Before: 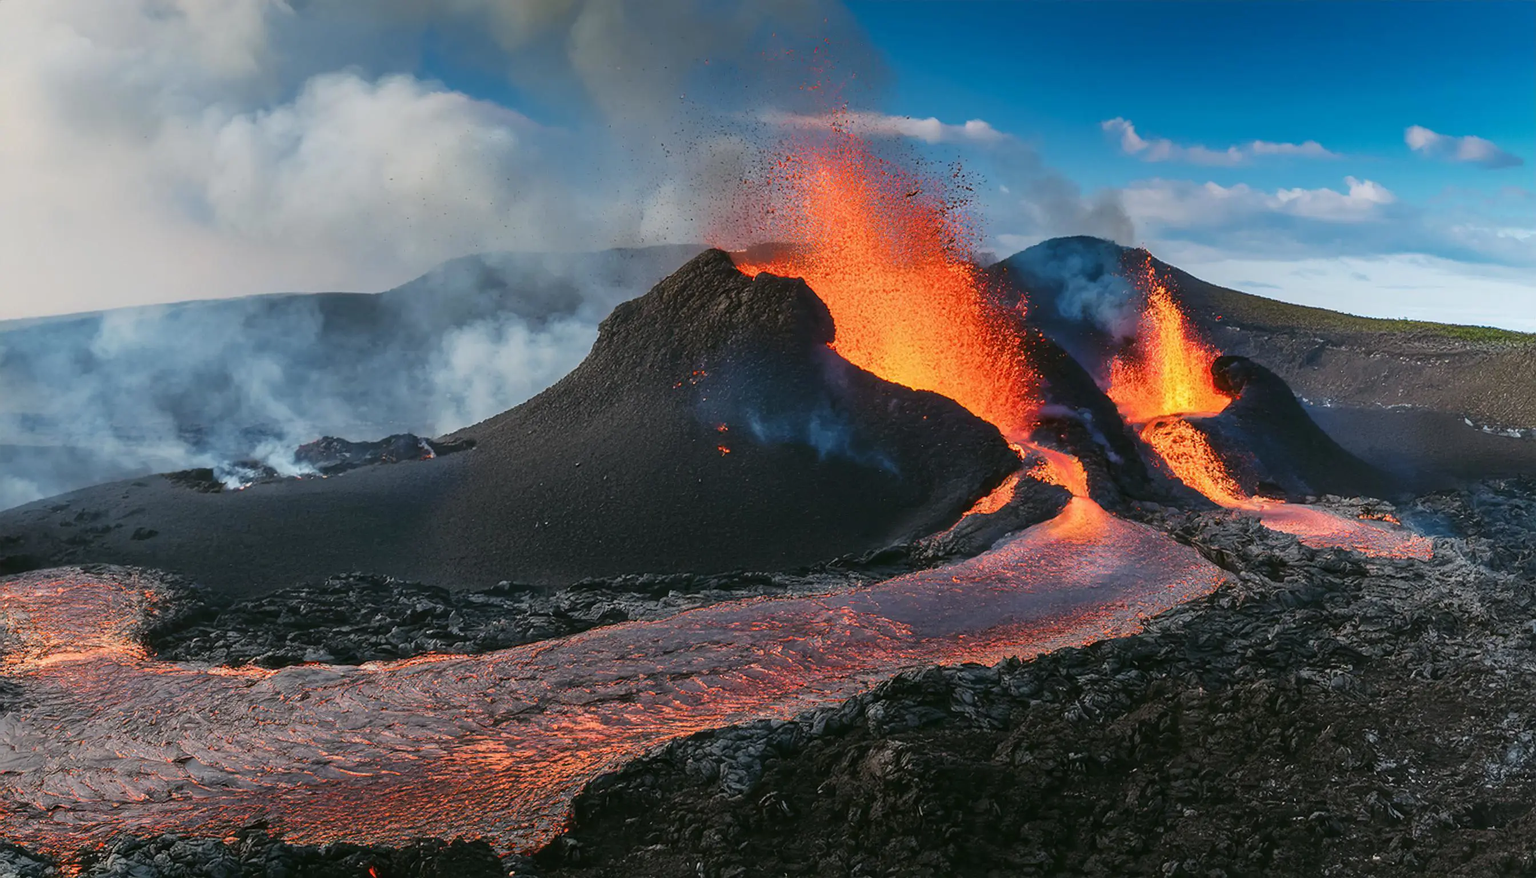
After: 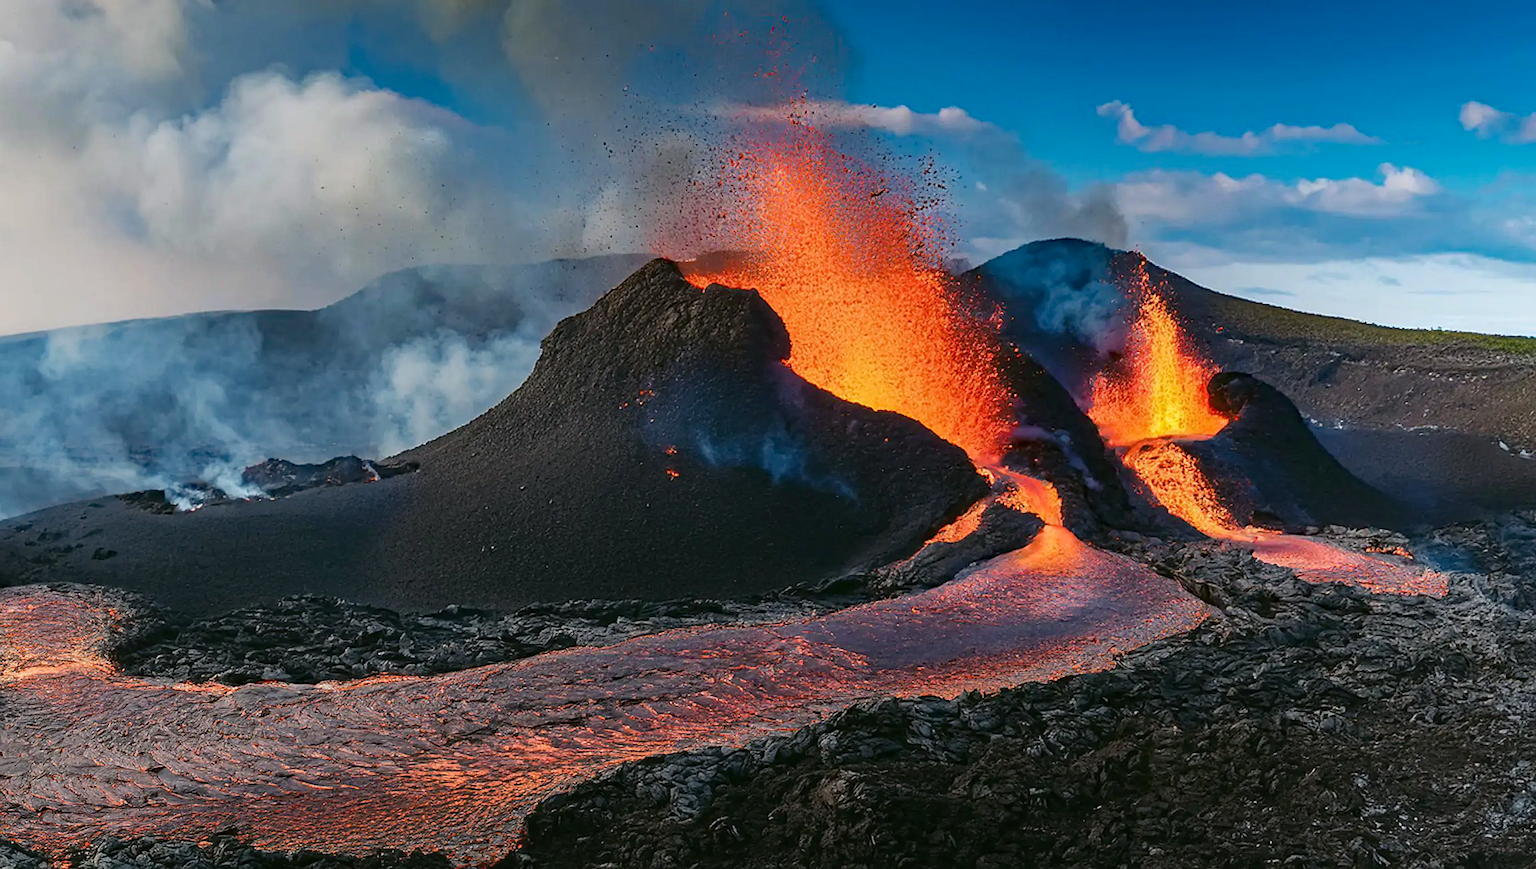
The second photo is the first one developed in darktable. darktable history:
rotate and perspective: rotation 0.062°, lens shift (vertical) 0.115, lens shift (horizontal) -0.133, crop left 0.047, crop right 0.94, crop top 0.061, crop bottom 0.94
haze removal: strength 0.42, compatibility mode true, adaptive false
sharpen: radius 1.458, amount 0.398, threshold 1.271
